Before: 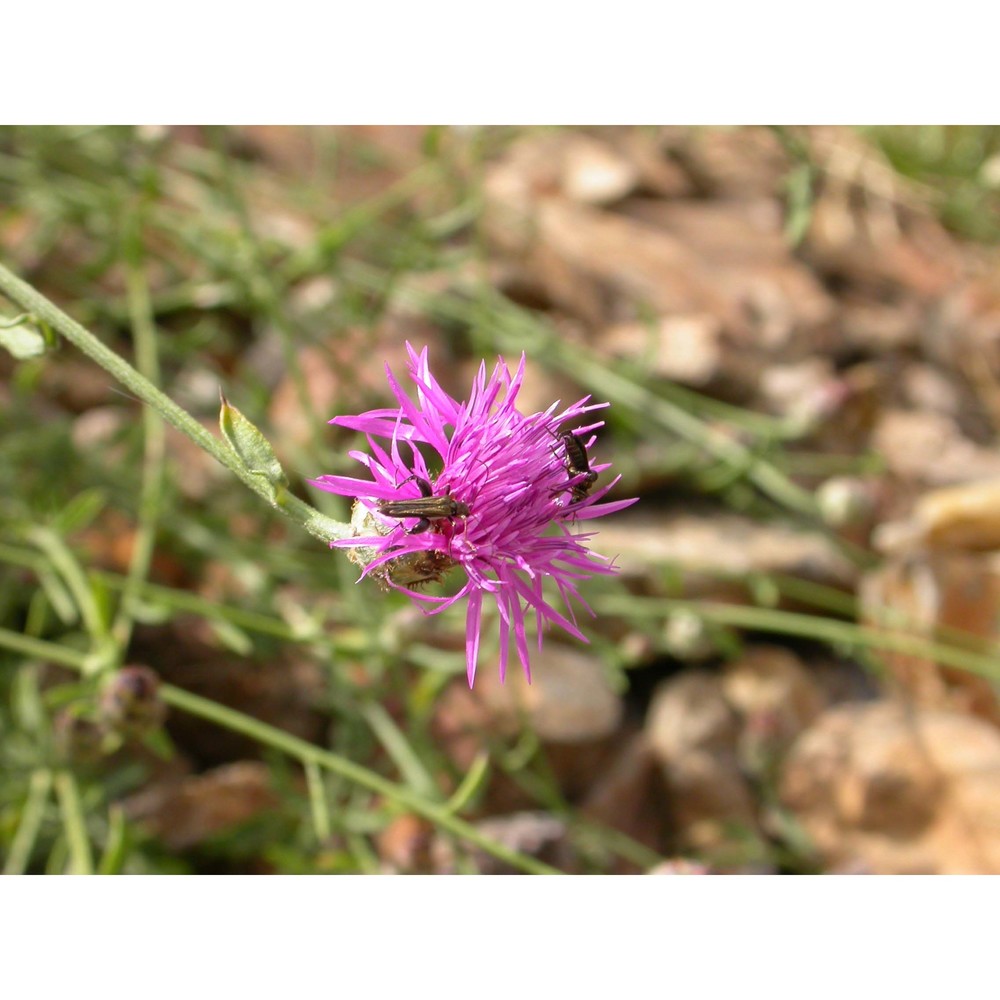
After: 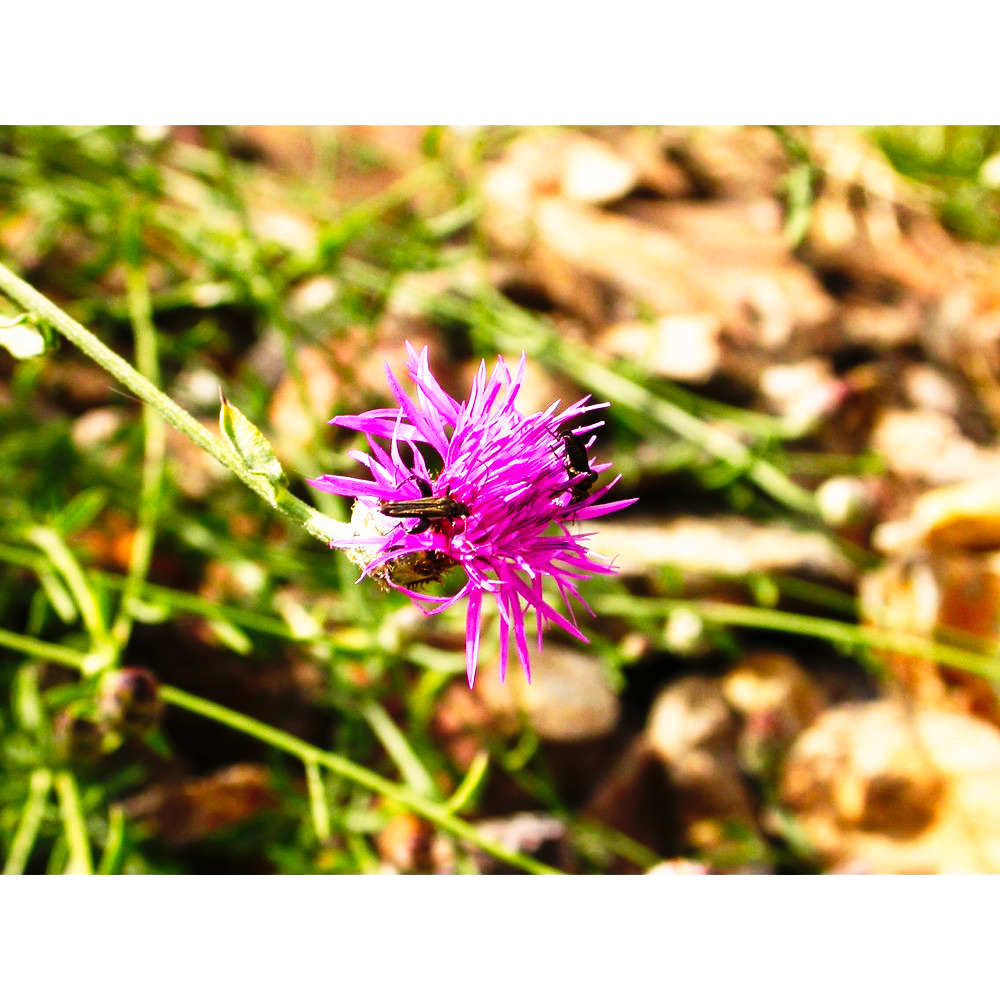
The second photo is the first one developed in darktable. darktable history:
exposure: compensate exposure bias true, compensate highlight preservation false
tone curve: curves: ch0 [(0, 0) (0.003, 0.003) (0.011, 0.006) (0.025, 0.01) (0.044, 0.015) (0.069, 0.02) (0.1, 0.027) (0.136, 0.036) (0.177, 0.05) (0.224, 0.07) (0.277, 0.12) (0.335, 0.208) (0.399, 0.334) (0.468, 0.473) (0.543, 0.636) (0.623, 0.795) (0.709, 0.907) (0.801, 0.97) (0.898, 0.989) (1, 1)], preserve colors none
